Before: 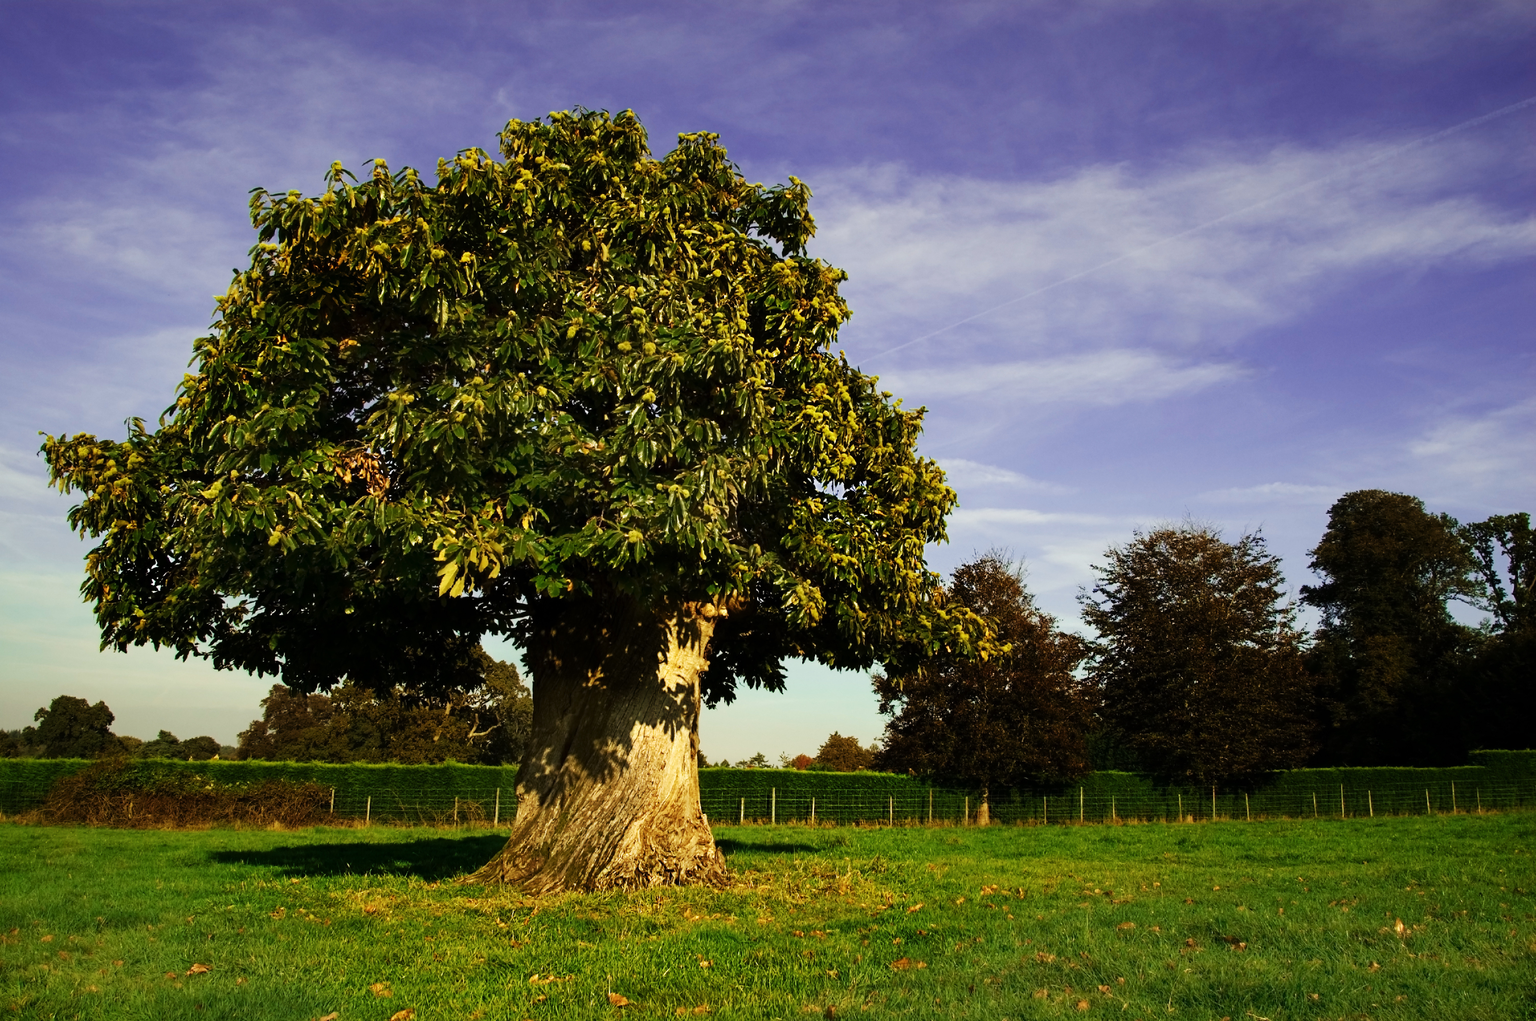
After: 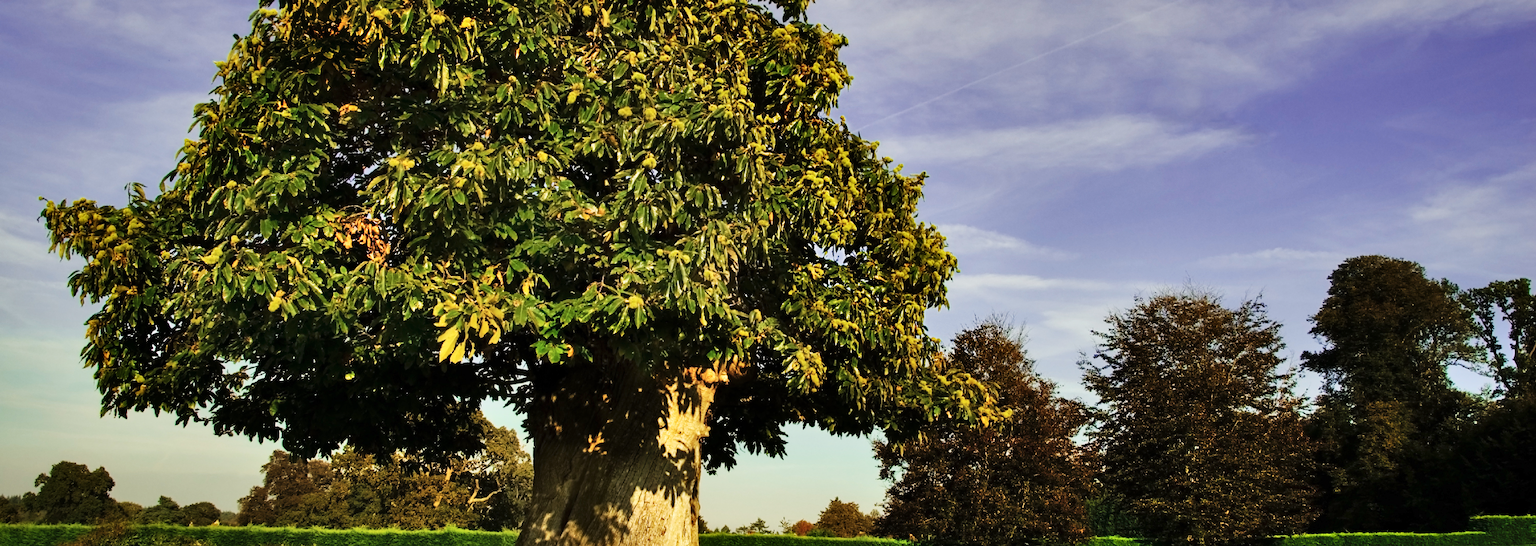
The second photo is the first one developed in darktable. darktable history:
shadows and highlights: shadows 60, soften with gaussian
base curve: curves: ch0 [(0, 0) (0.283, 0.295) (1, 1)], preserve colors none
crop and rotate: top 23.043%, bottom 23.437%
